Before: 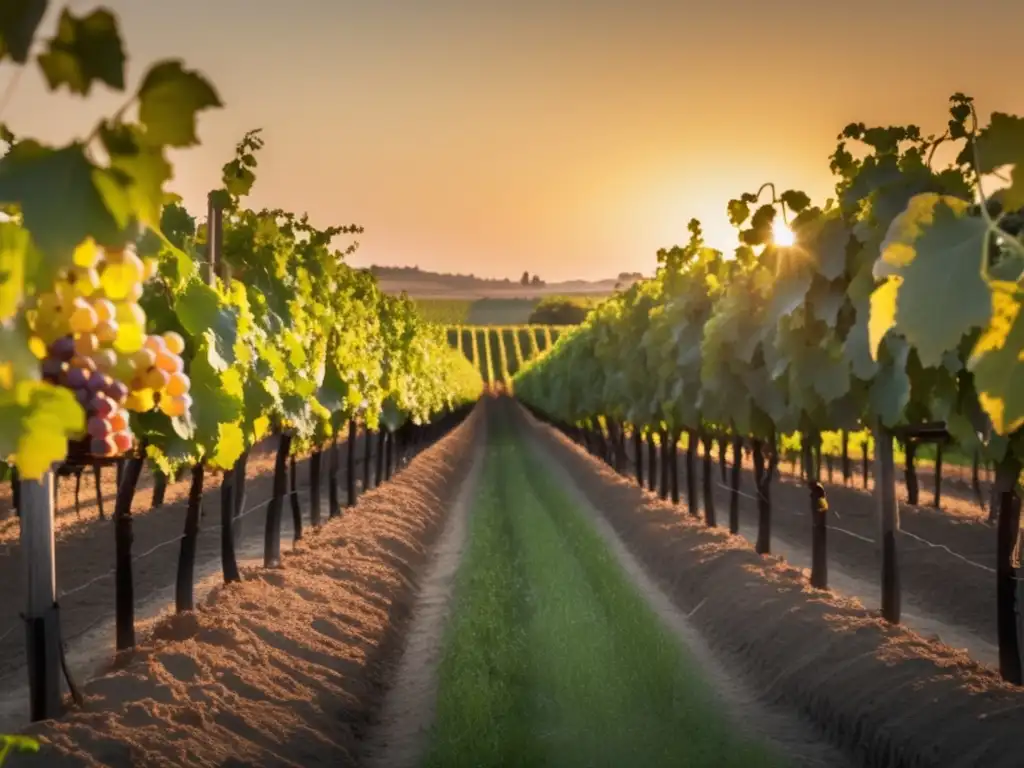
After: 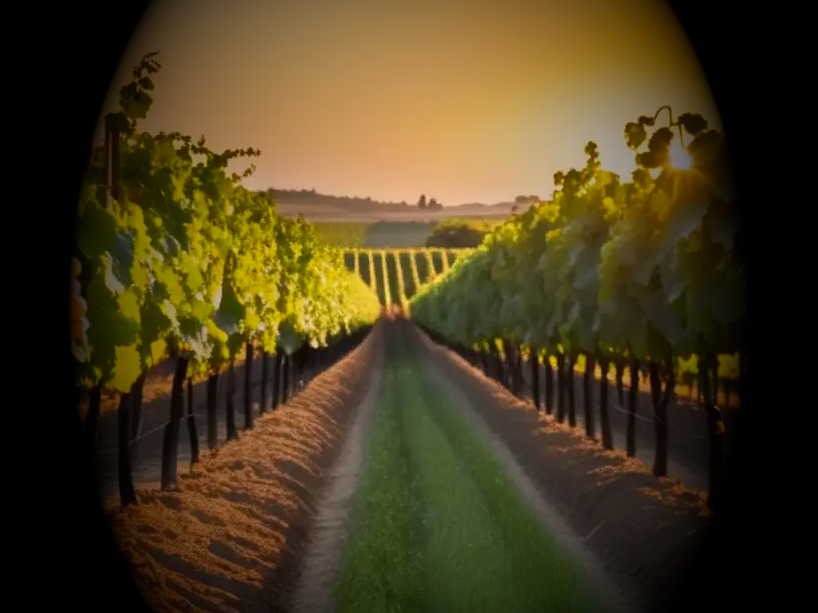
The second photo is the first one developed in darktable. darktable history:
vignetting: fall-off start 15.9%, fall-off radius 100%, brightness -1, saturation 0.5, width/height ratio 0.719
crop and rotate: left 10.071%, top 10.071%, right 10.02%, bottom 10.02%
